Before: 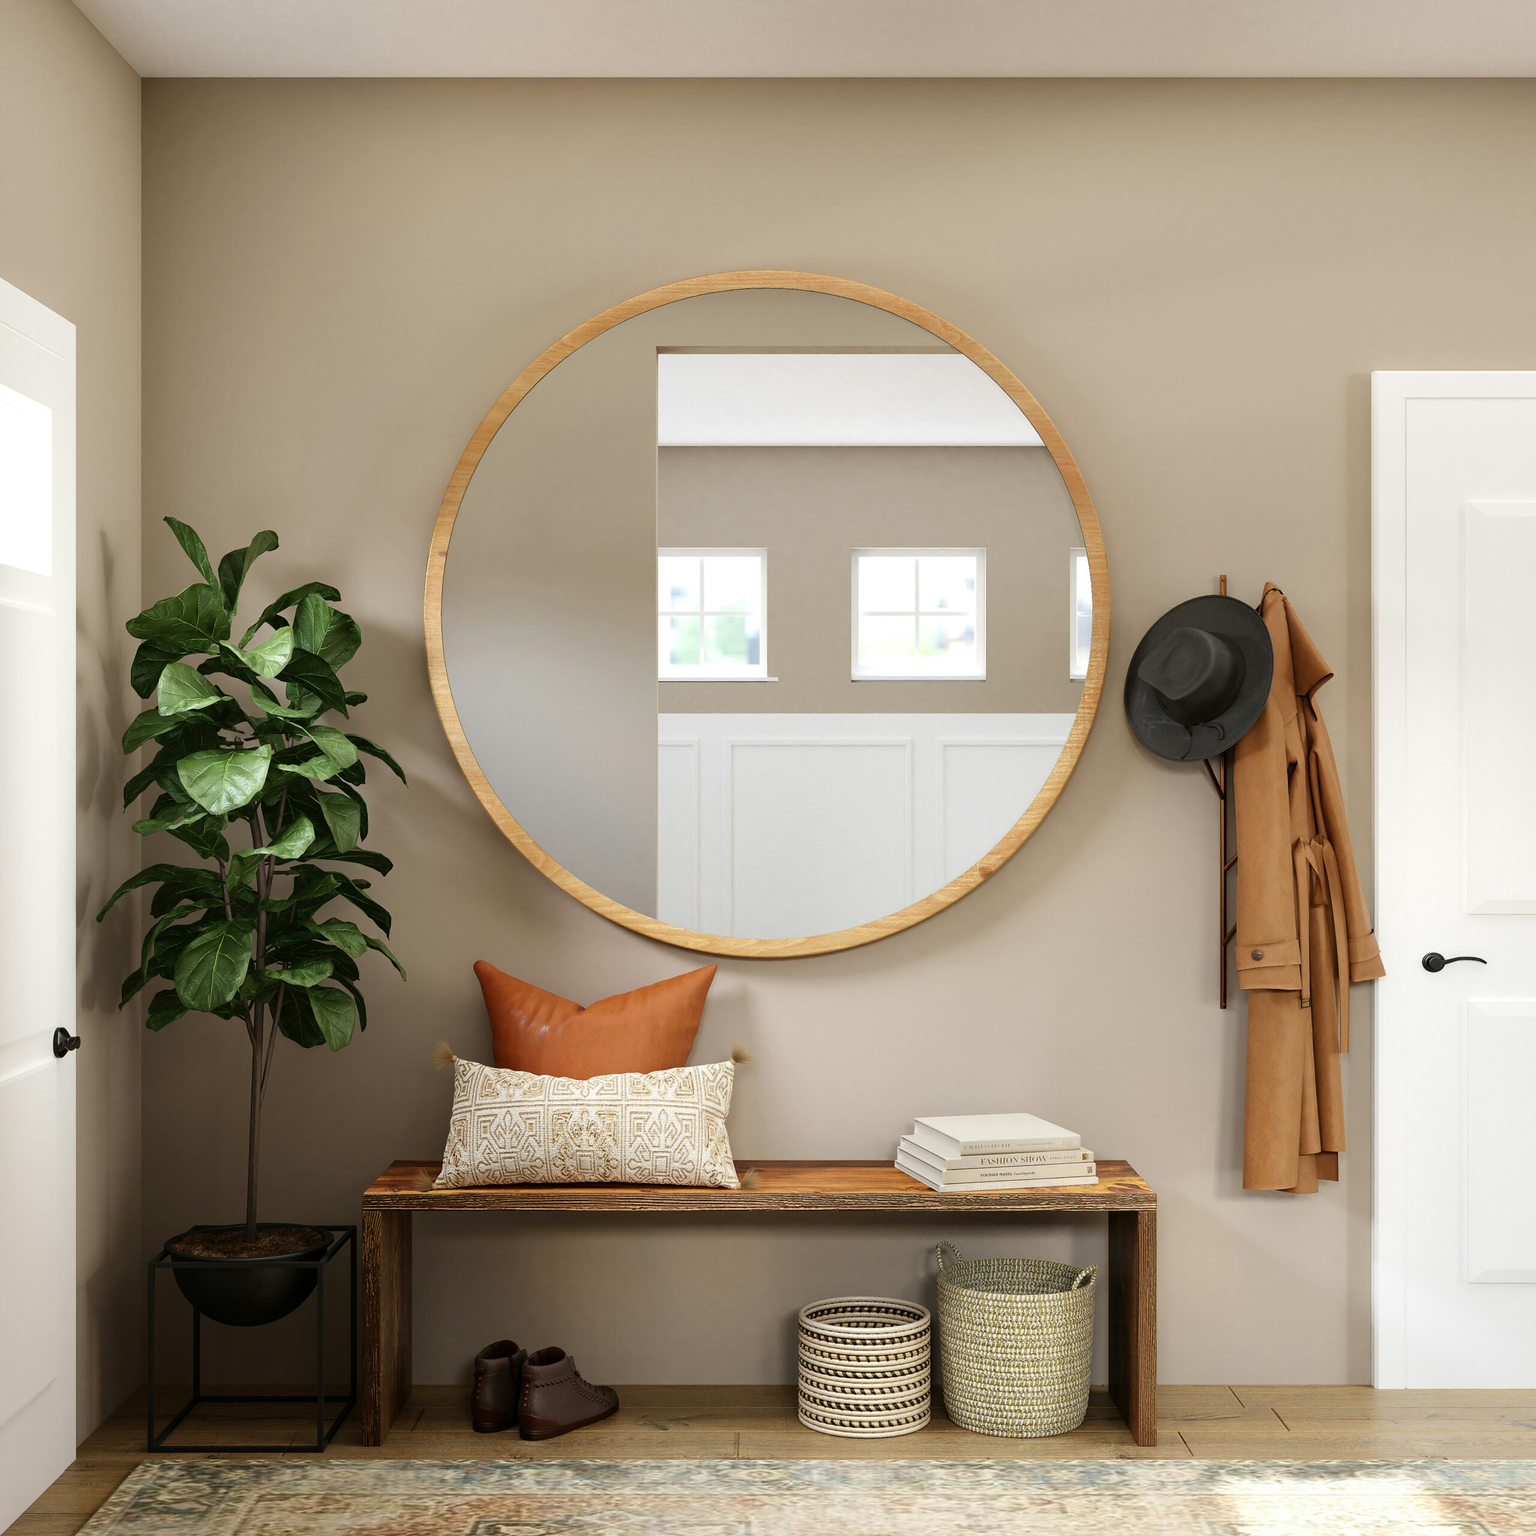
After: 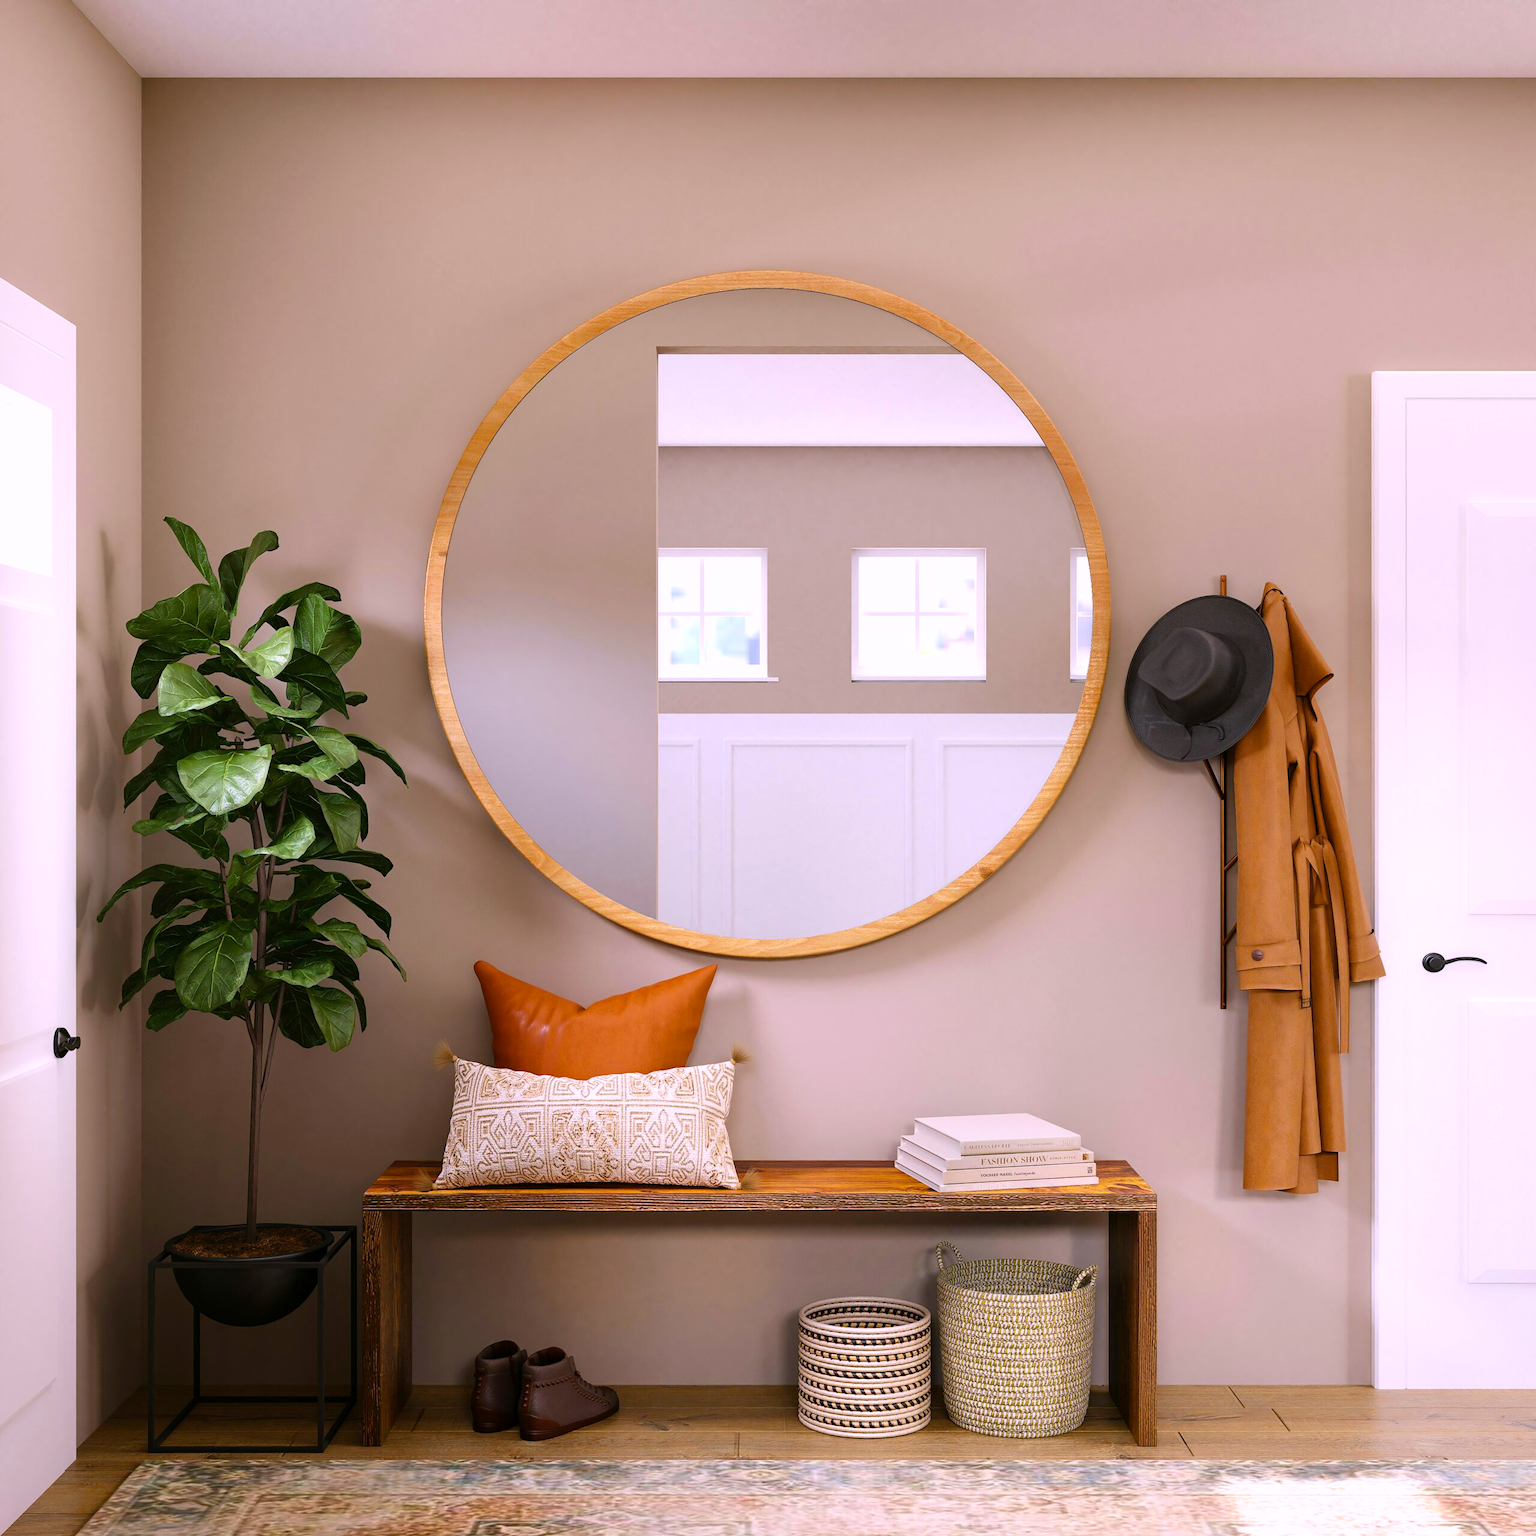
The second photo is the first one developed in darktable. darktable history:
white balance: red 1.066, blue 1.119
color balance rgb: perceptual saturation grading › global saturation 25%, global vibrance 20%
